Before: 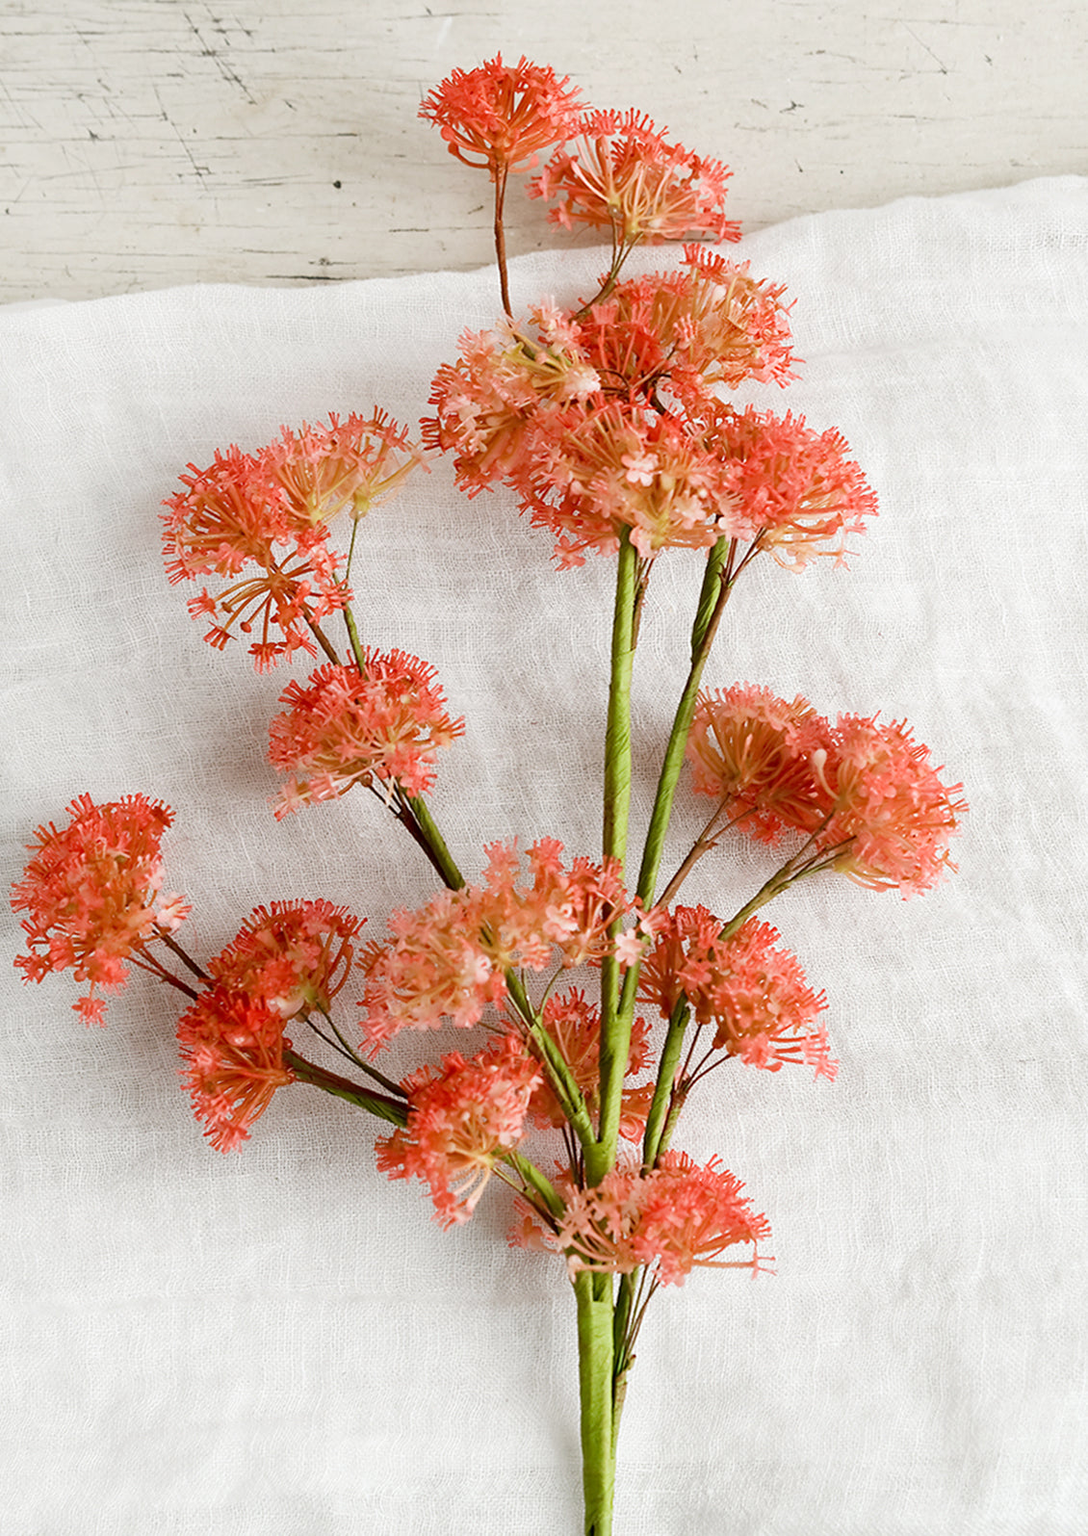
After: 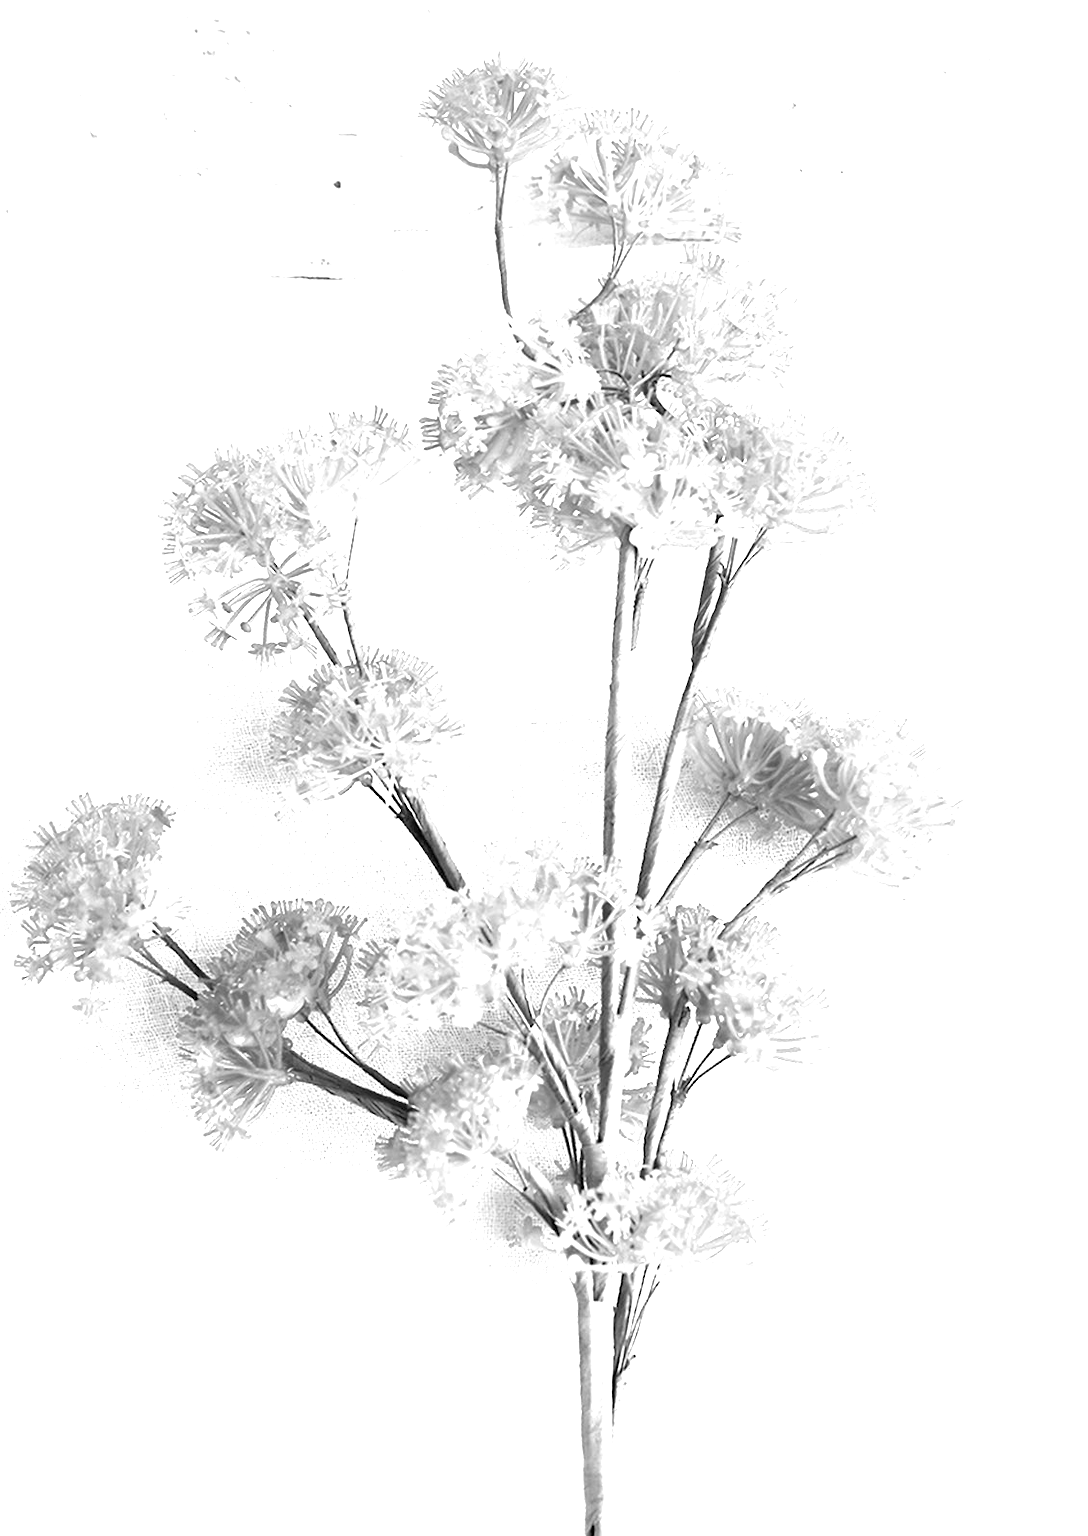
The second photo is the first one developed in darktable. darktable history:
monochrome: on, module defaults
exposure: black level correction 0.001, exposure 1.84 EV, compensate highlight preservation false
